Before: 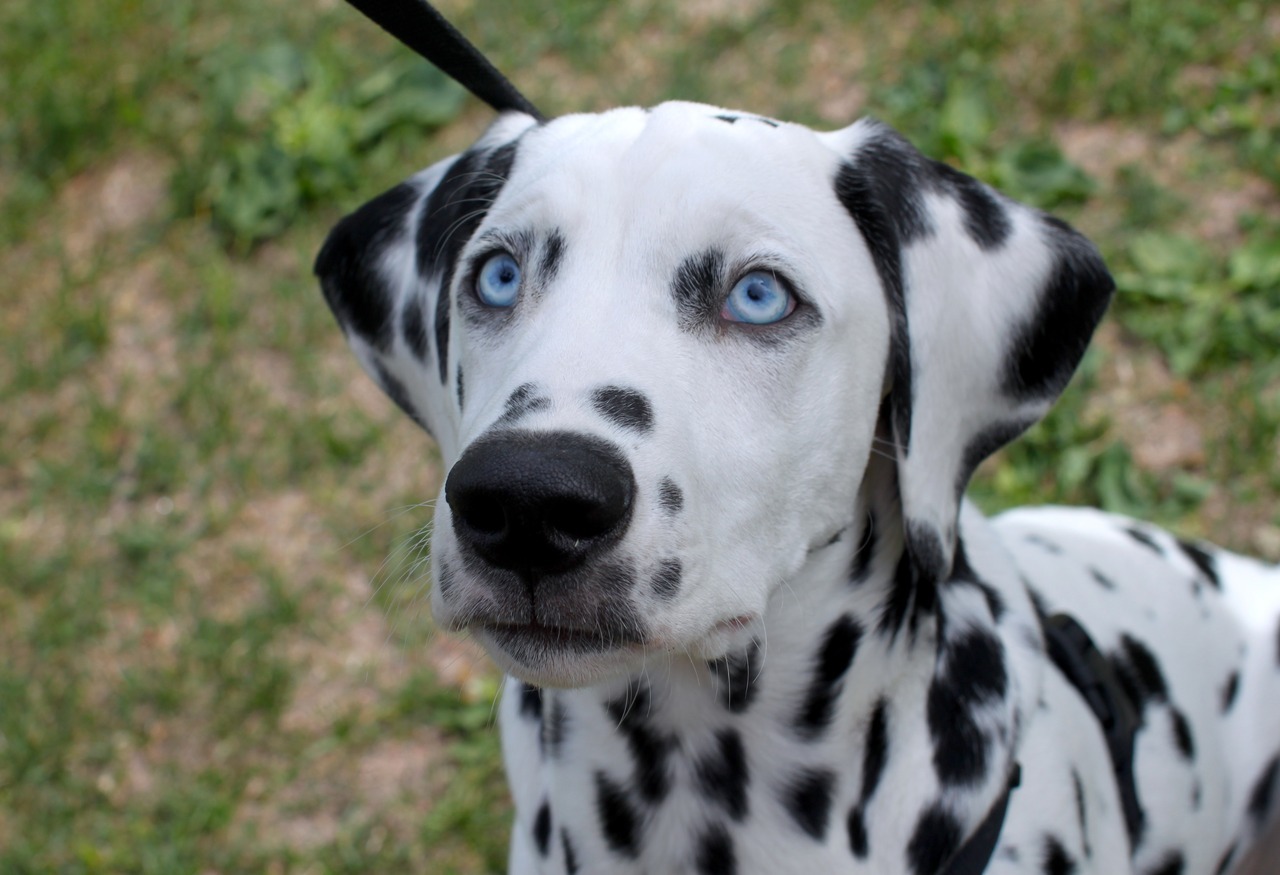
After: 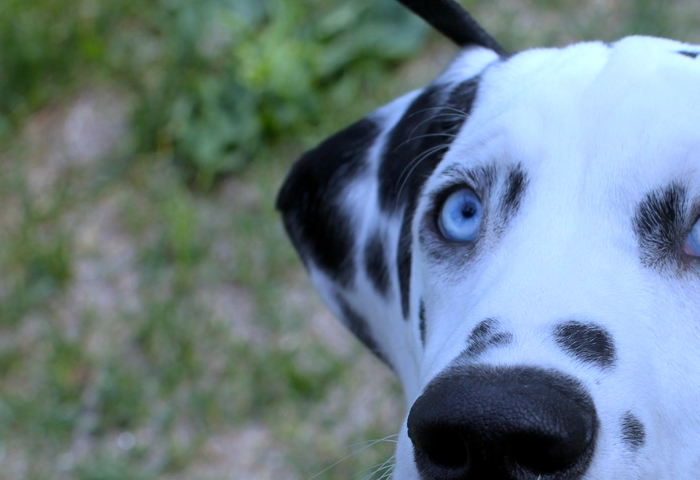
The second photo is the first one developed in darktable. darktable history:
white balance: red 0.871, blue 1.249
crop and rotate: left 3.047%, top 7.509%, right 42.236%, bottom 37.598%
